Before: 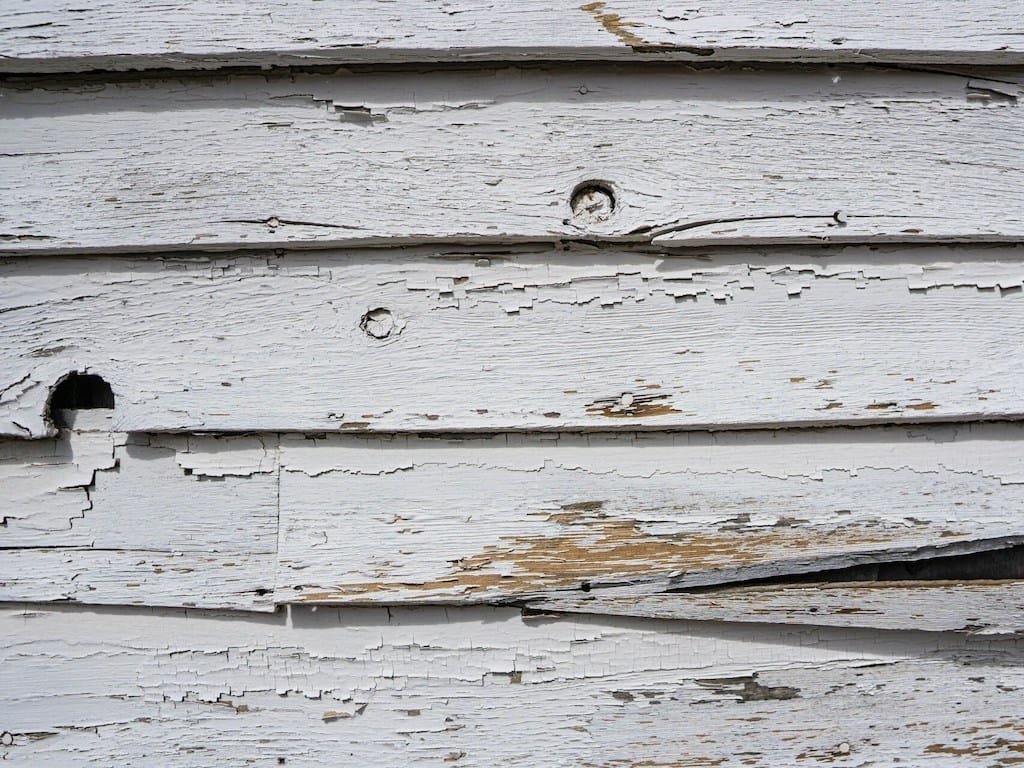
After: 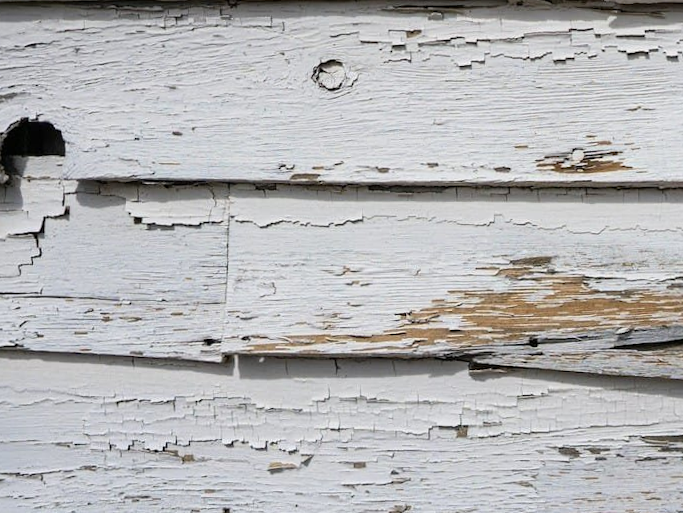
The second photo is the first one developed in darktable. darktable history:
crop and rotate: angle -0.932°, left 3.881%, top 31.653%, right 27.893%
